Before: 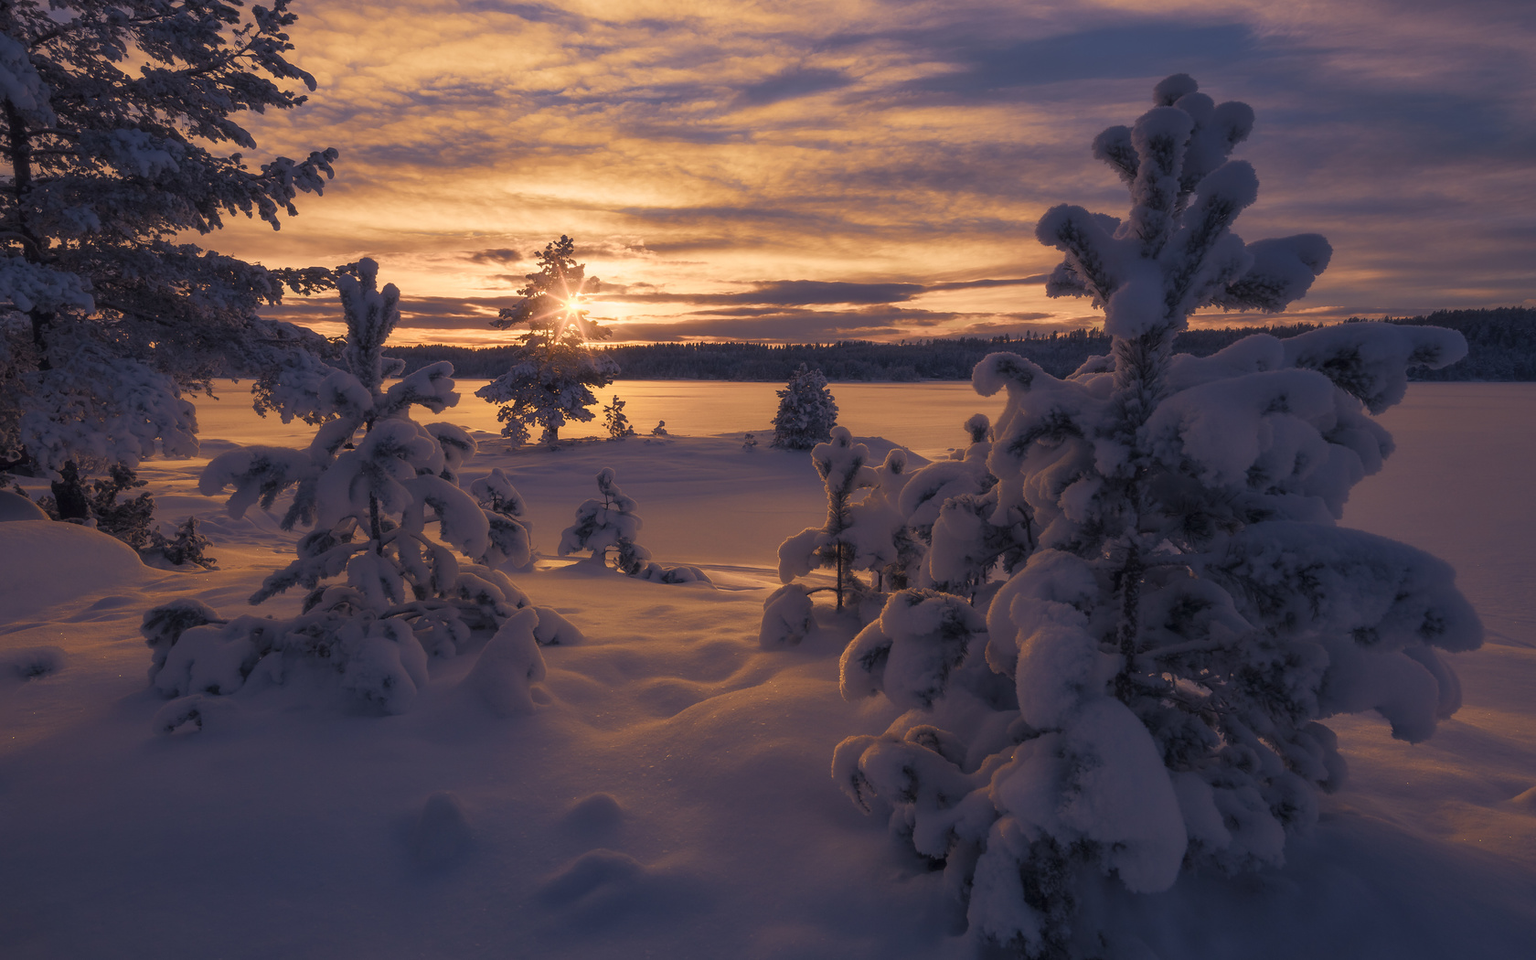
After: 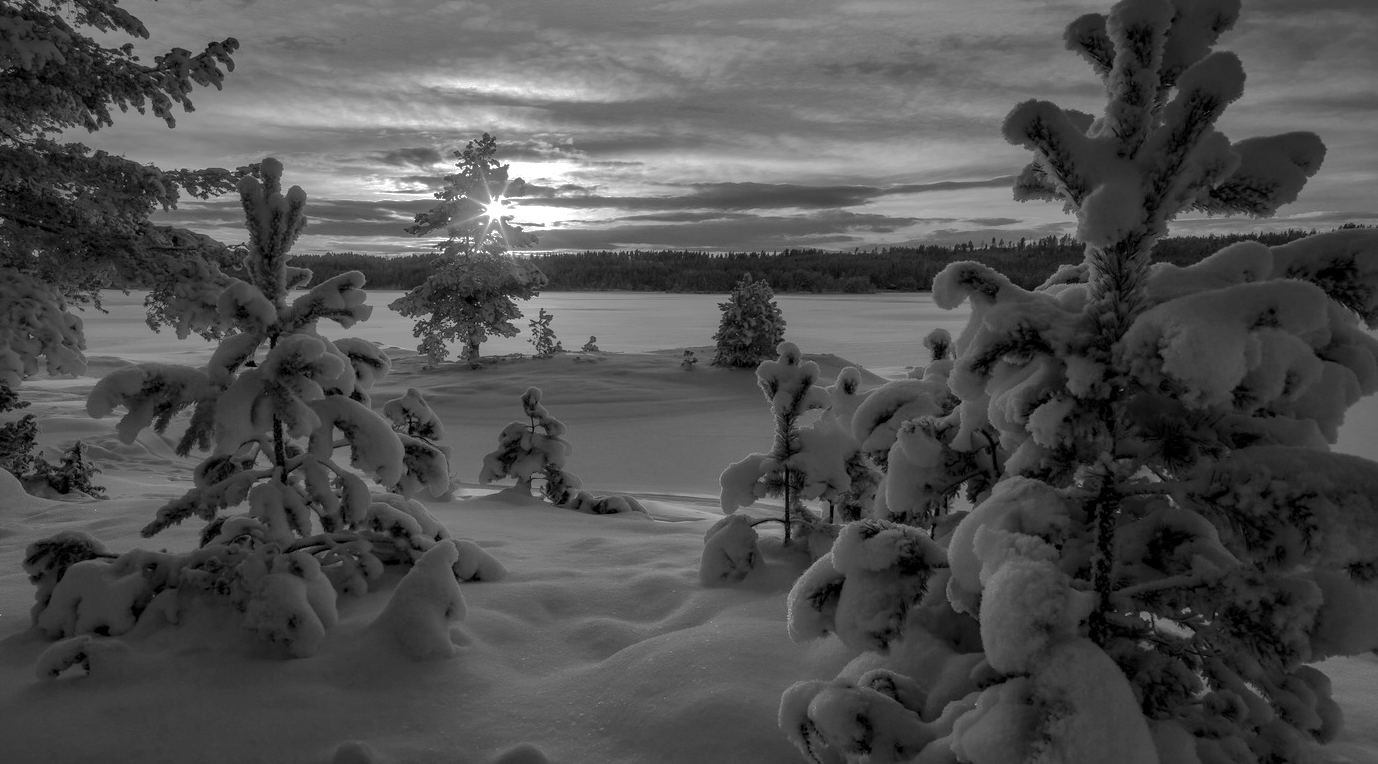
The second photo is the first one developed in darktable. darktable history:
color zones: curves: ch0 [(0.002, 0.593) (0.143, 0.417) (0.285, 0.541) (0.455, 0.289) (0.608, 0.327) (0.727, 0.283) (0.869, 0.571) (1, 0.603)]; ch1 [(0, 0) (0.143, 0) (0.286, 0) (0.429, 0) (0.571, 0) (0.714, 0) (0.857, 0)]
crop: left 7.856%, top 11.836%, right 10.12%, bottom 15.387%
exposure: exposure 0.2 EV, compensate highlight preservation false
velvia: on, module defaults
shadows and highlights: shadows 38.43, highlights -74.54
haze removal: on, module defaults
local contrast: on, module defaults
